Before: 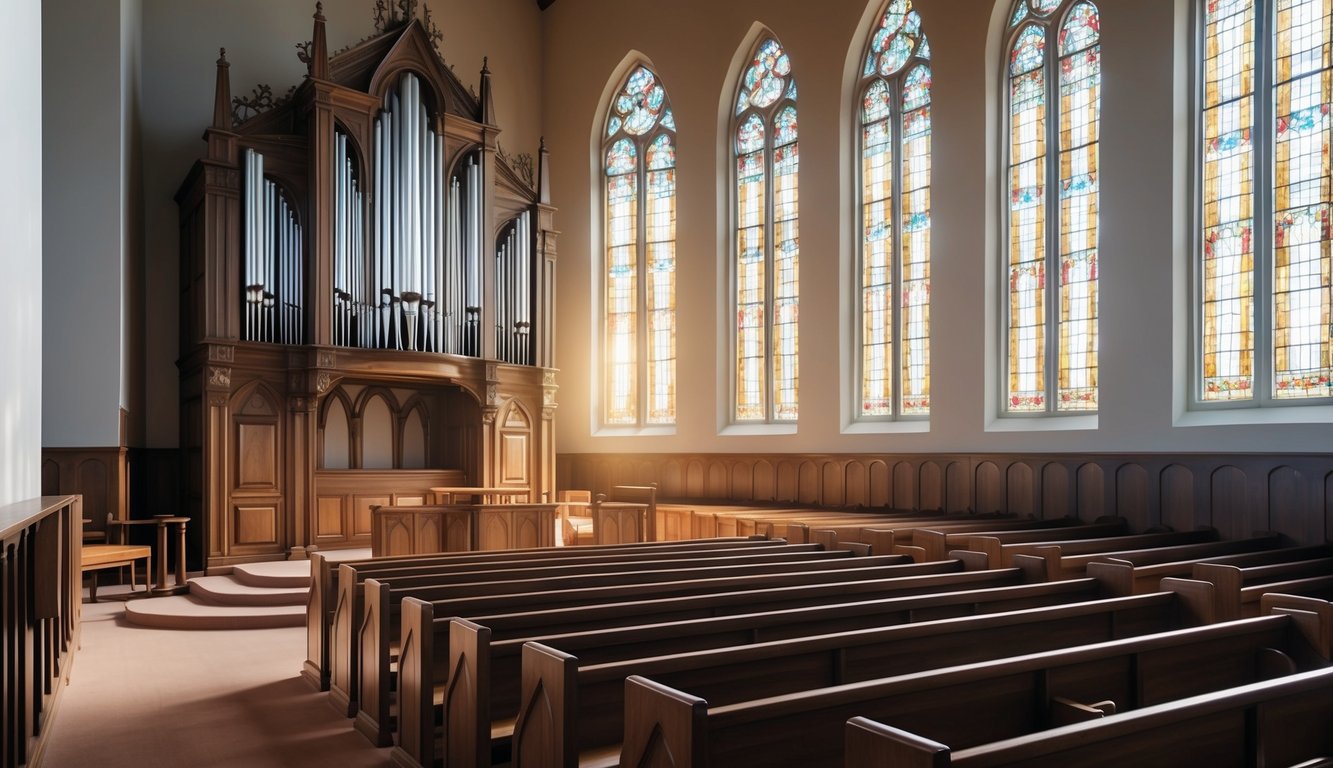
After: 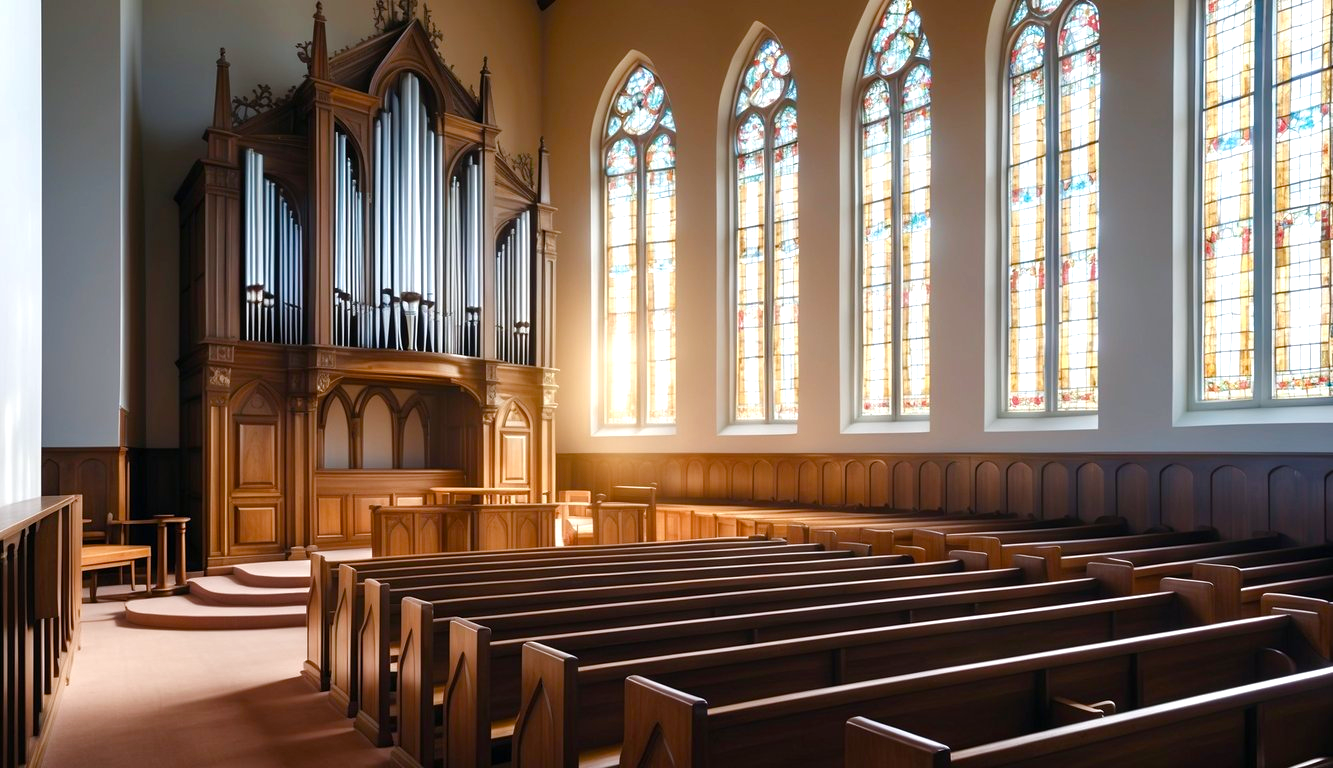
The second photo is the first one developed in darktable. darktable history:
color balance rgb: perceptual saturation grading › global saturation 25%, perceptual saturation grading › highlights -50%, perceptual saturation grading › shadows 30%, perceptual brilliance grading › global brilliance 12%, global vibrance 20%
color calibration: x 0.355, y 0.367, temperature 4700.38 K
white balance: red 1.009, blue 0.985
